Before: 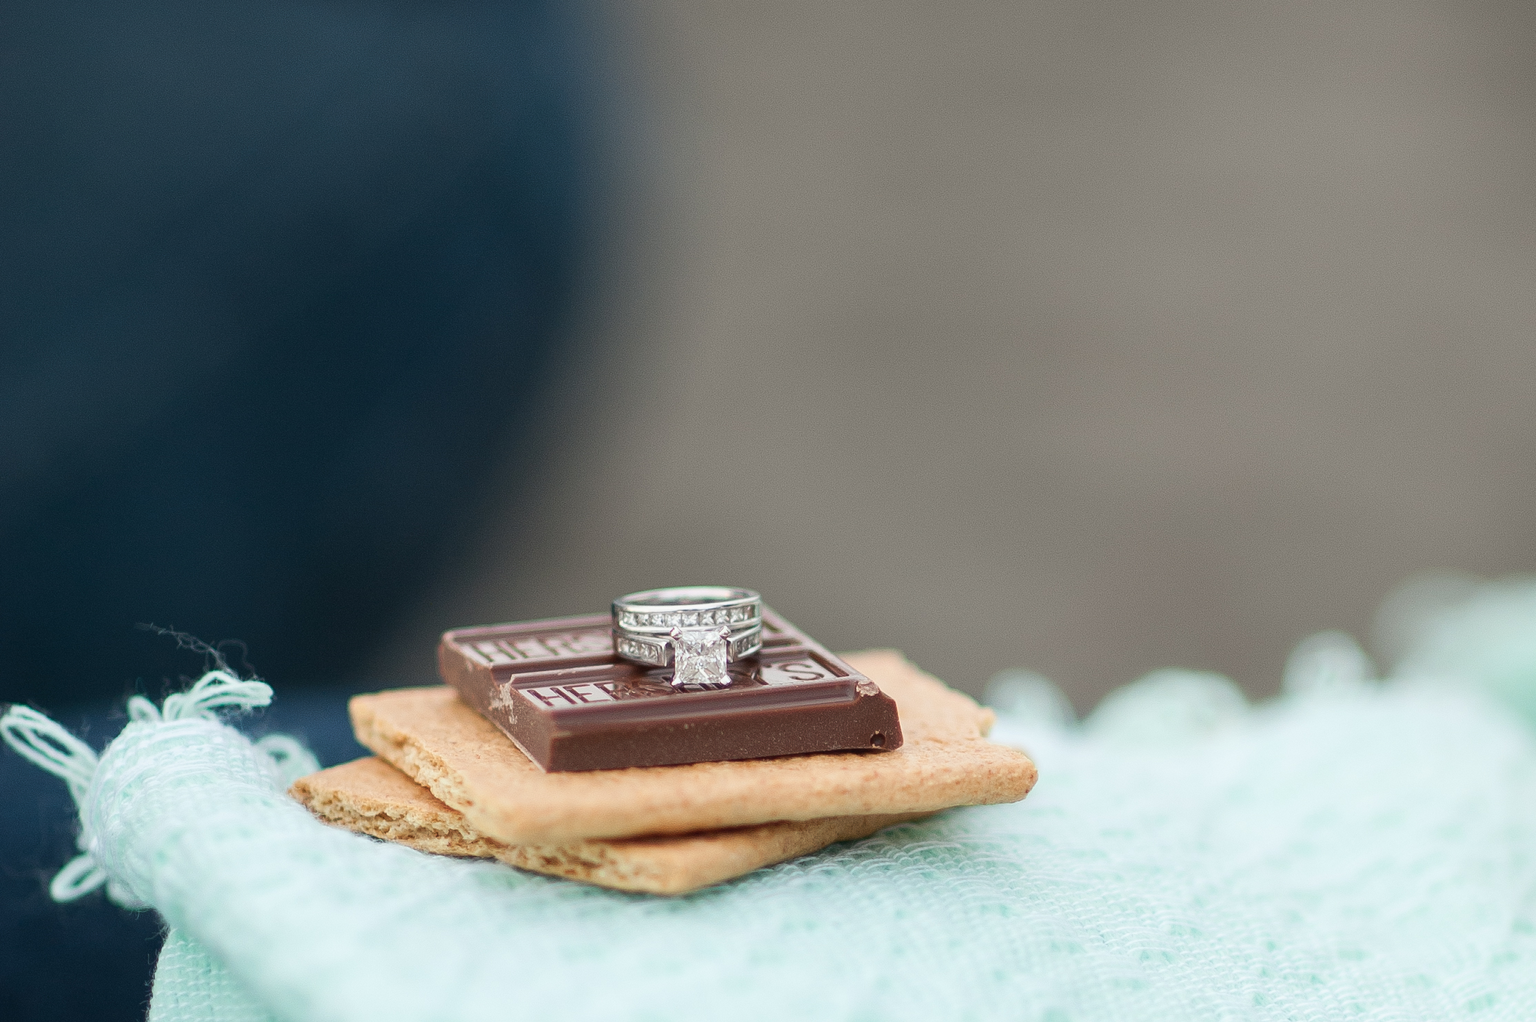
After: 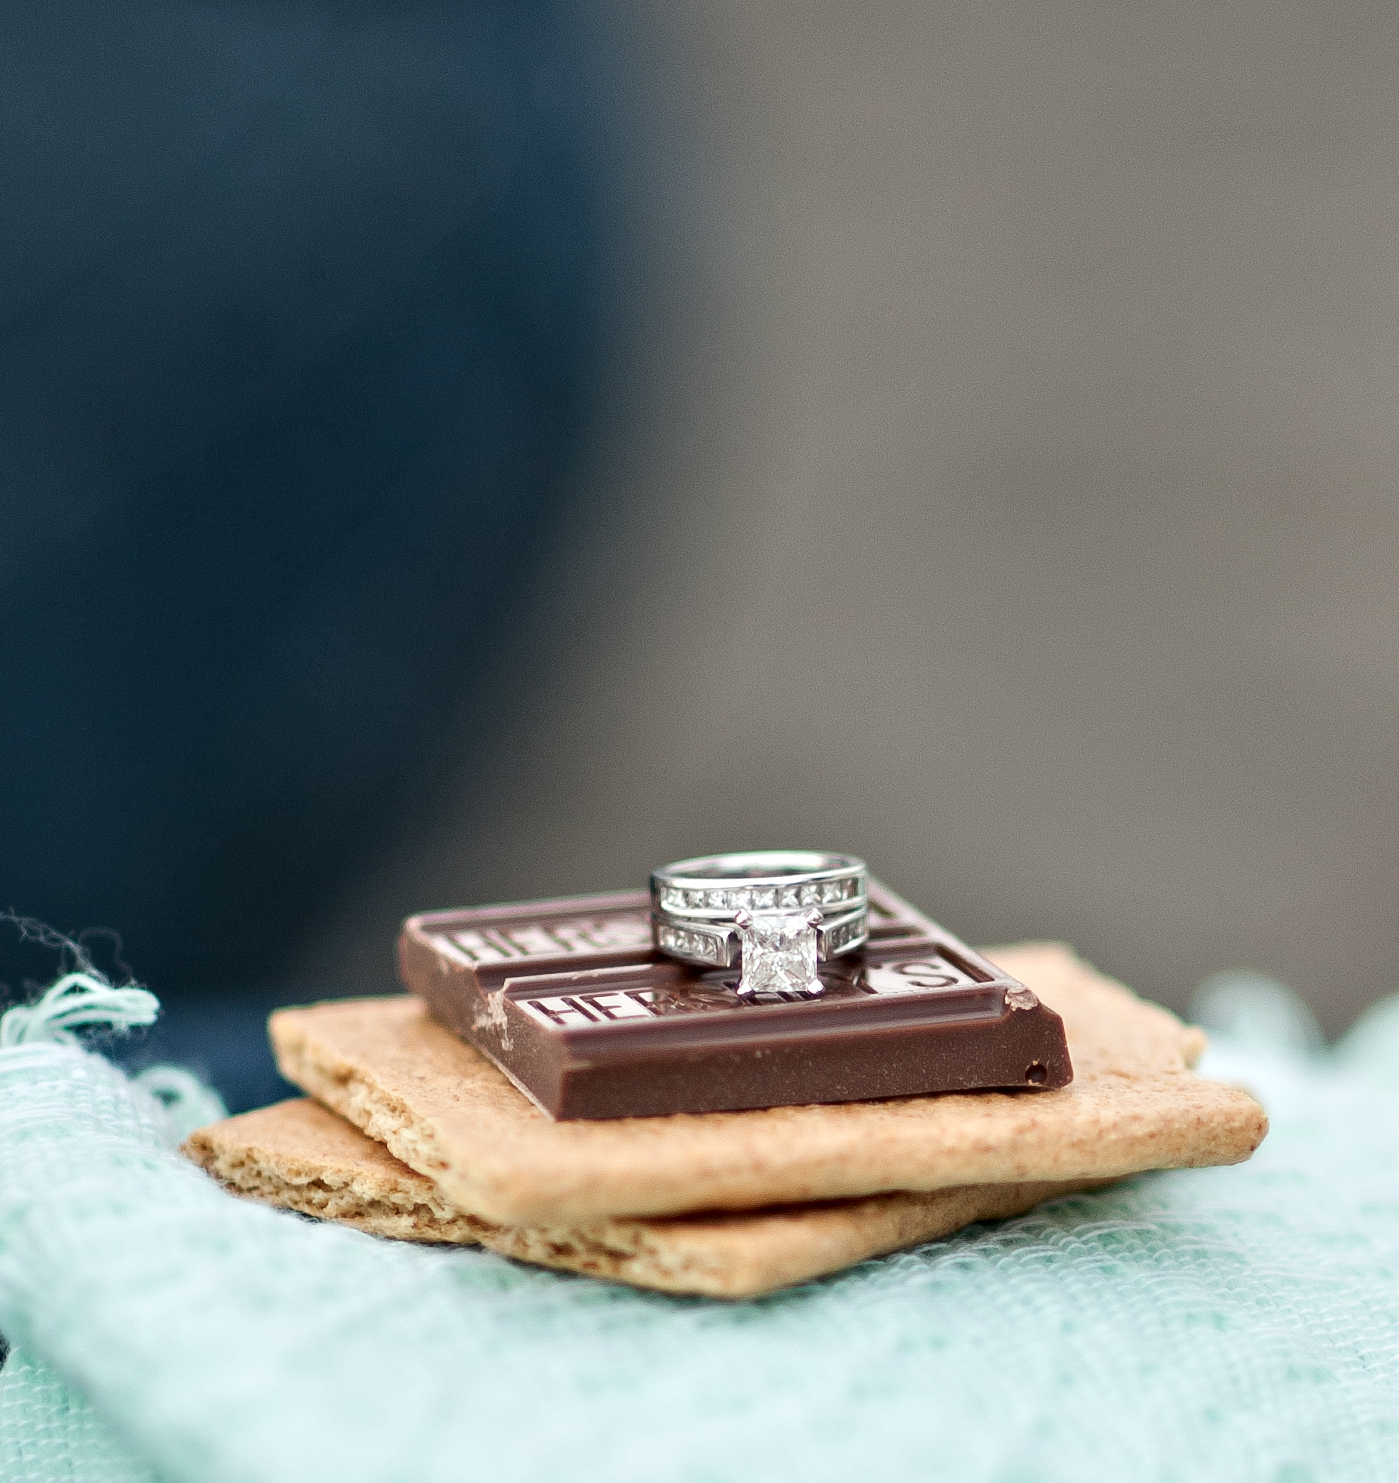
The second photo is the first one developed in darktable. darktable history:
crop: left 10.644%, right 26.528%
contrast equalizer: y [[0.513, 0.565, 0.608, 0.562, 0.512, 0.5], [0.5 ×6], [0.5, 0.5, 0.5, 0.528, 0.598, 0.658], [0 ×6], [0 ×6]]
